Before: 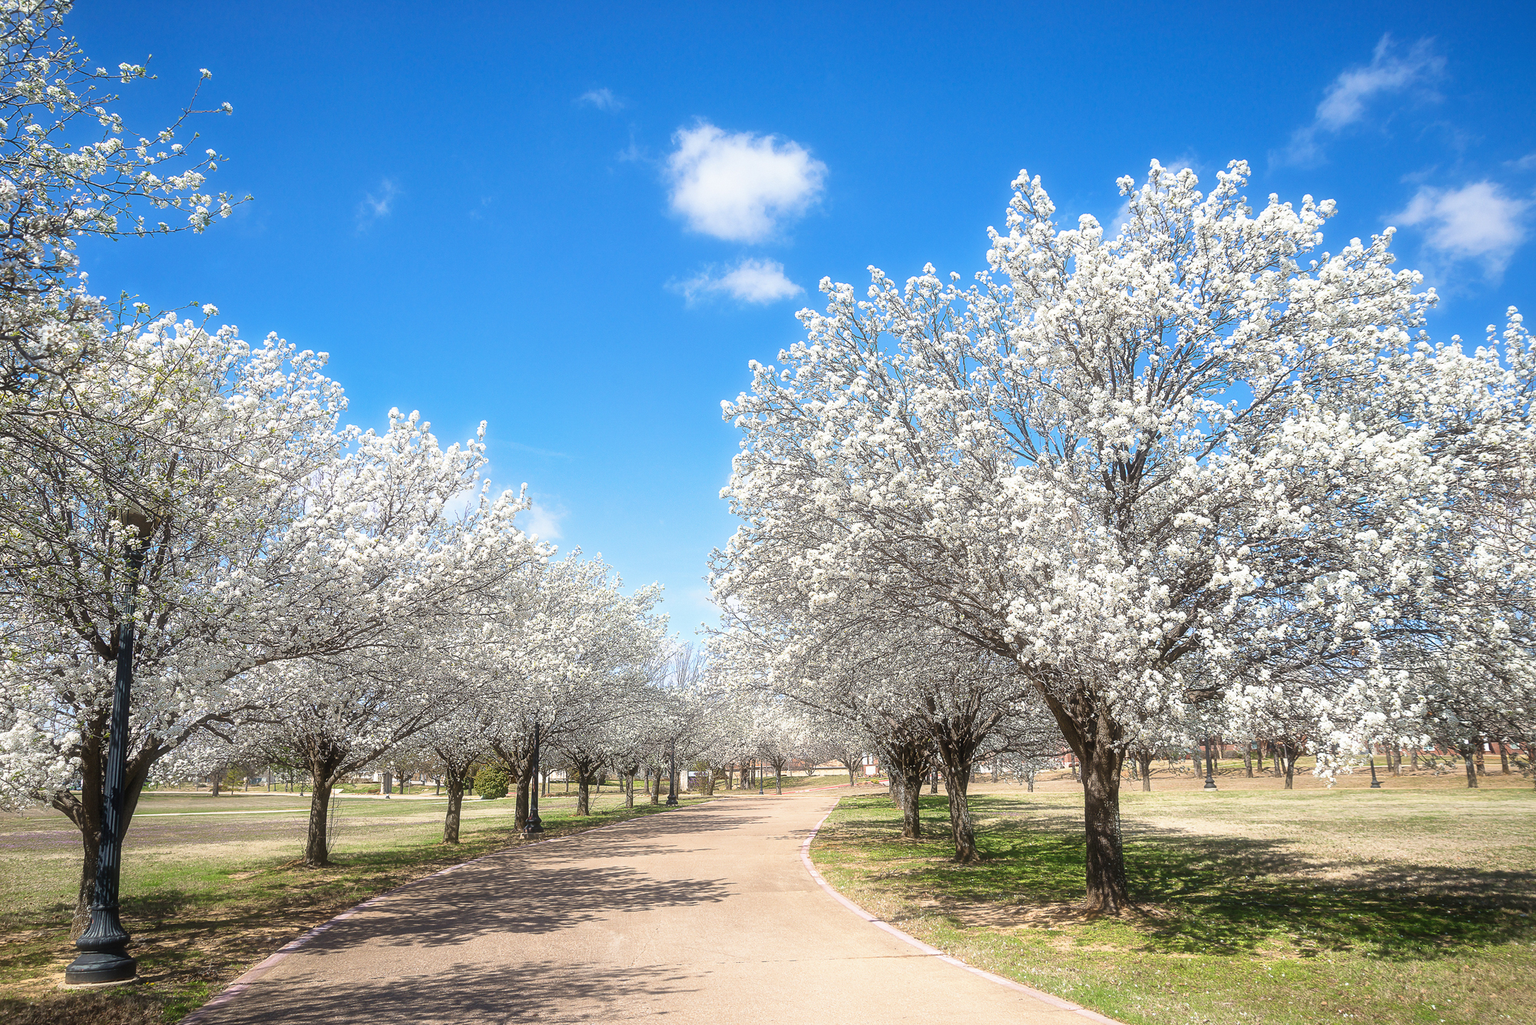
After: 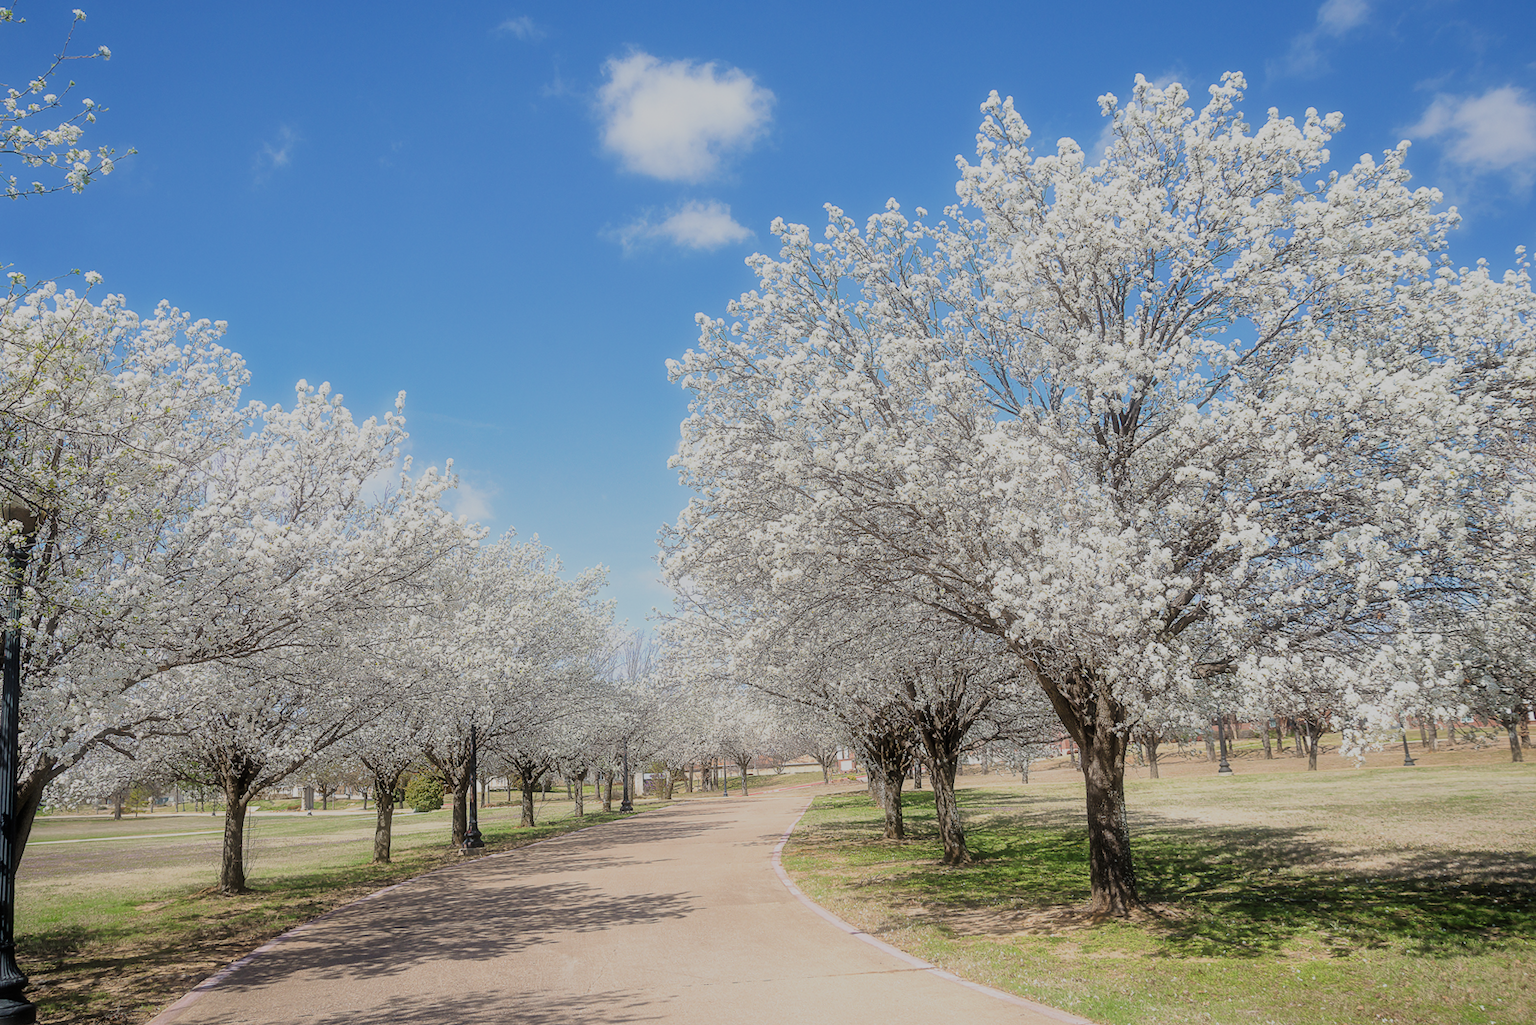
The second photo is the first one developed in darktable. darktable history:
crop and rotate: angle 1.96°, left 5.673%, top 5.673%
filmic rgb: black relative exposure -6.59 EV, white relative exposure 4.71 EV, hardness 3.13, contrast 0.805
